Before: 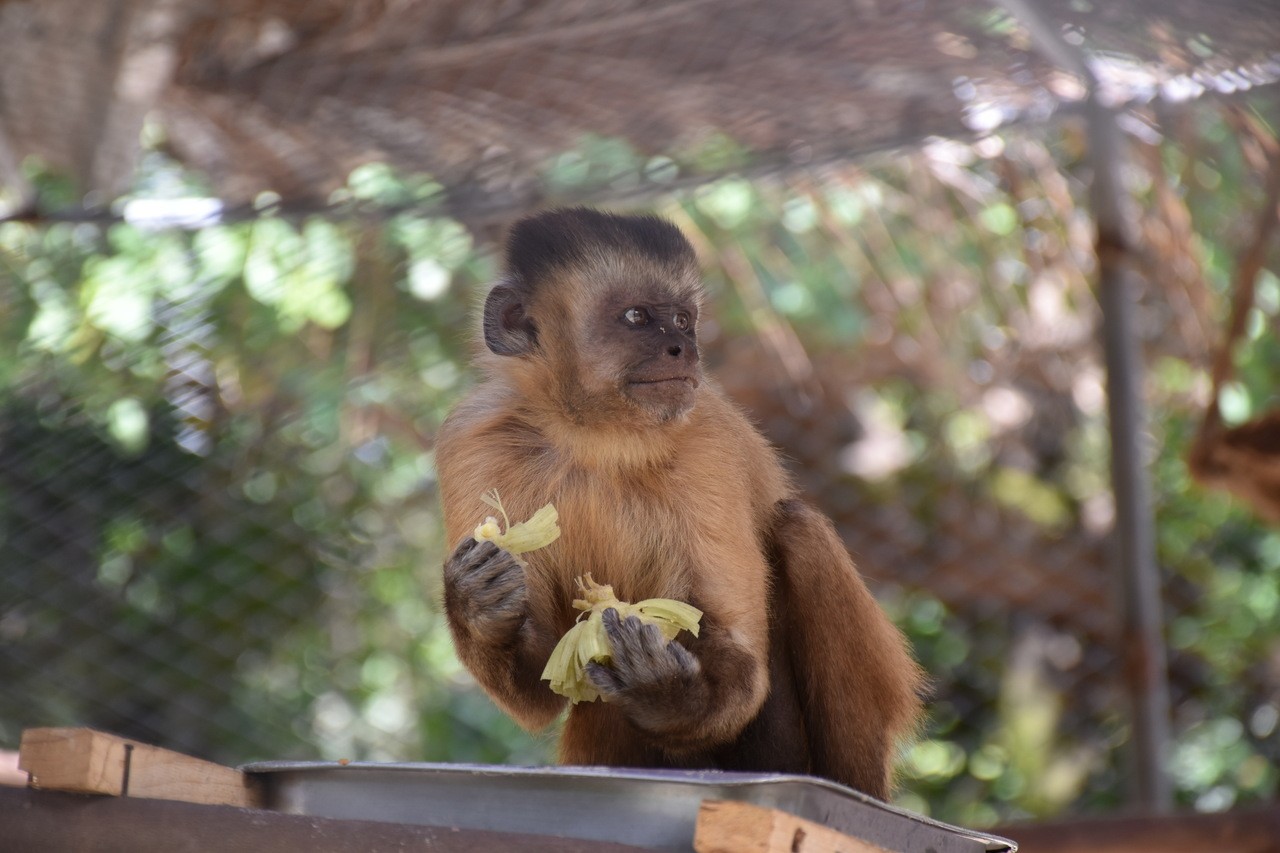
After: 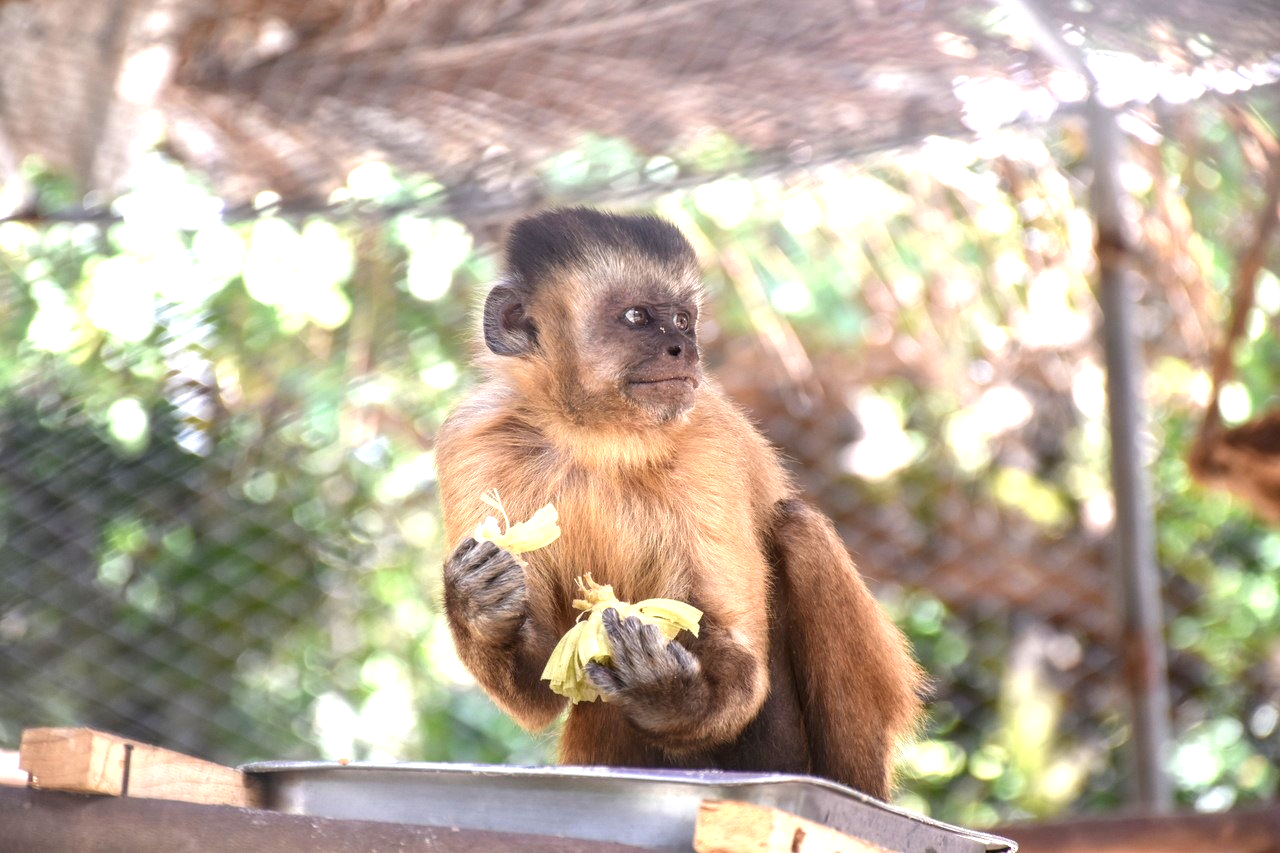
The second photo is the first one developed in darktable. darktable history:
exposure: black level correction 0, exposure 1.463 EV, compensate highlight preservation false
local contrast: detail 130%
